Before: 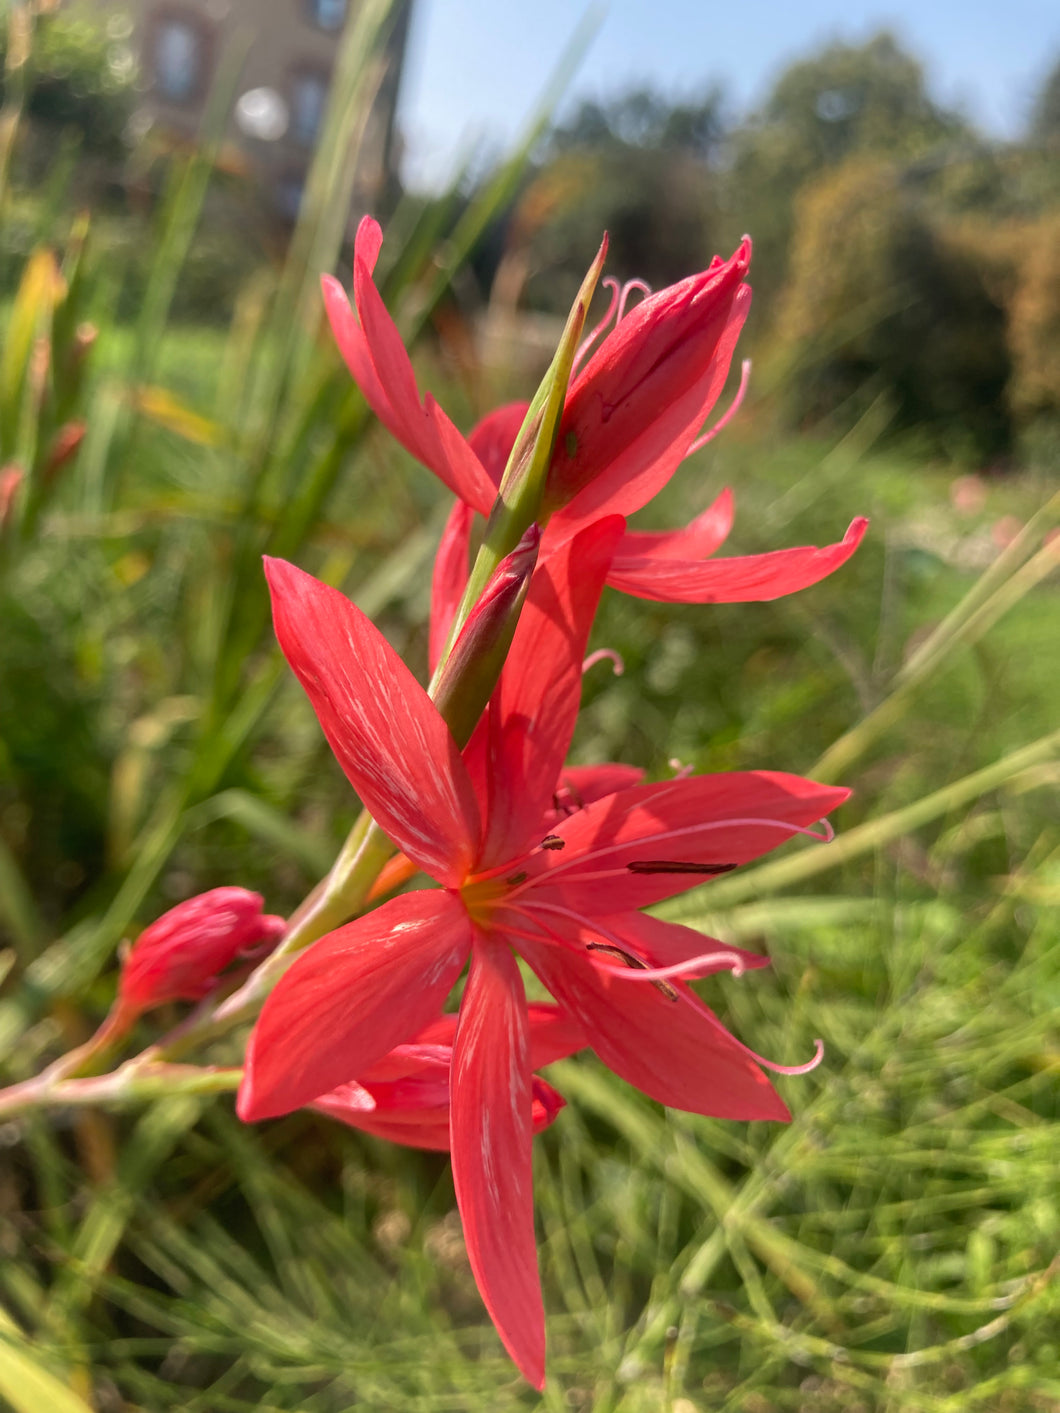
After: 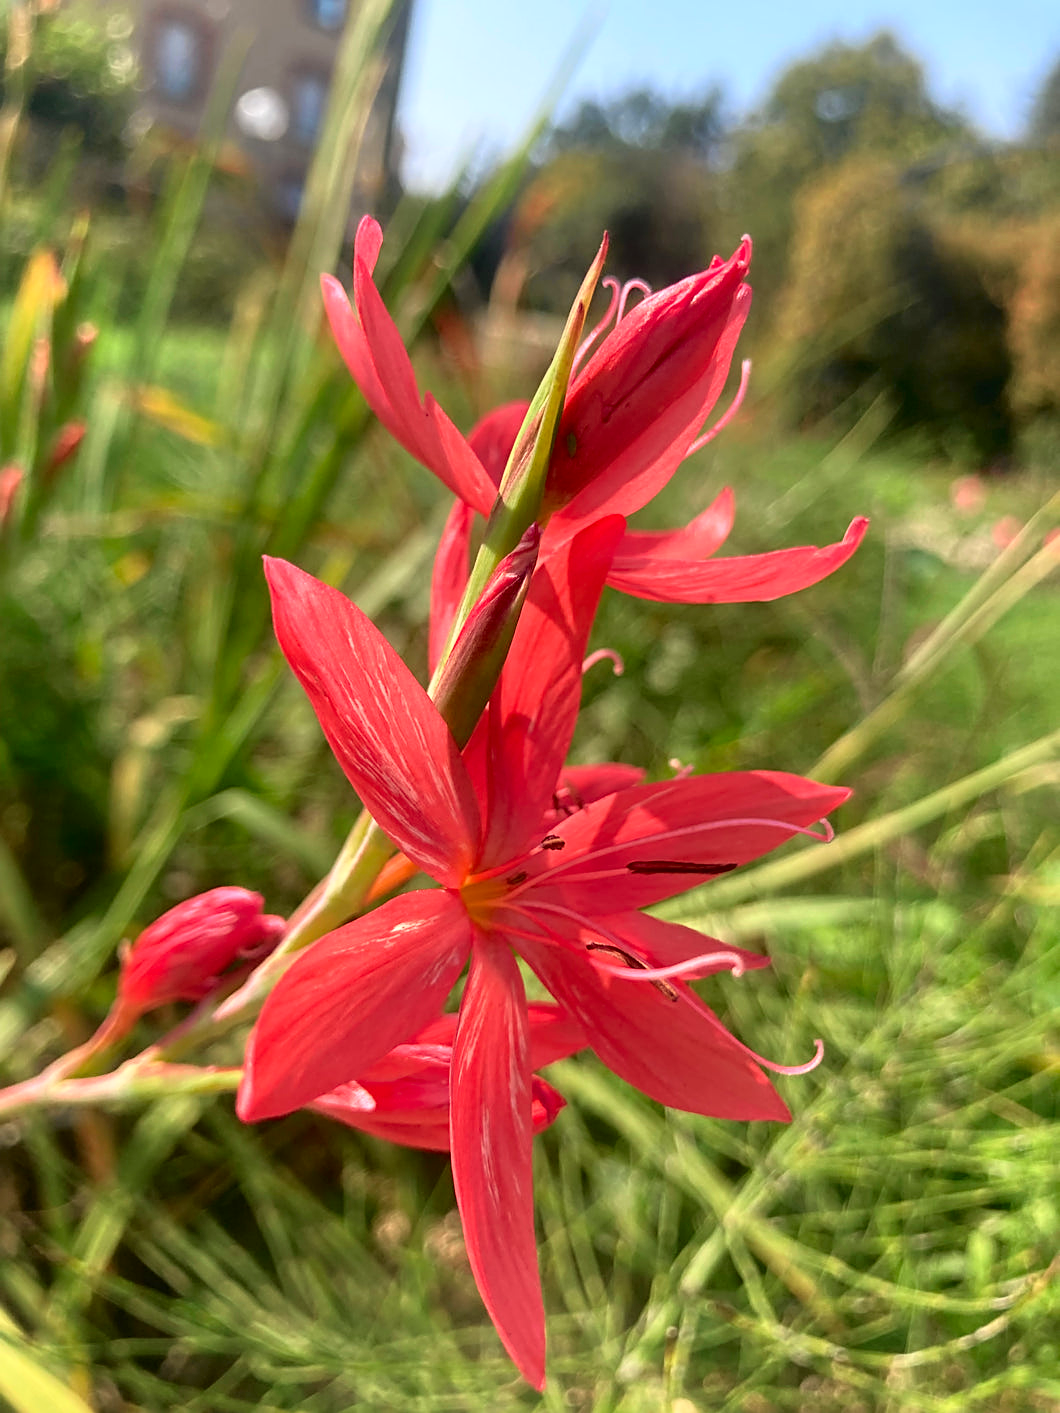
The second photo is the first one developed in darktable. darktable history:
tone curve: curves: ch0 [(0, 0.01) (0.037, 0.032) (0.131, 0.108) (0.275, 0.286) (0.483, 0.517) (0.61, 0.661) (0.697, 0.768) (0.797, 0.876) (0.888, 0.952) (0.997, 0.995)]; ch1 [(0, 0) (0.312, 0.262) (0.425, 0.402) (0.5, 0.5) (0.527, 0.532) (0.556, 0.585) (0.683, 0.706) (0.746, 0.77) (1, 1)]; ch2 [(0, 0) (0.223, 0.185) (0.333, 0.284) (0.432, 0.4) (0.502, 0.502) (0.525, 0.527) (0.545, 0.564) (0.587, 0.613) (0.636, 0.654) (0.711, 0.729) (0.845, 0.855) (0.998, 0.977)], color space Lab, independent channels, preserve colors none
sharpen: on, module defaults
